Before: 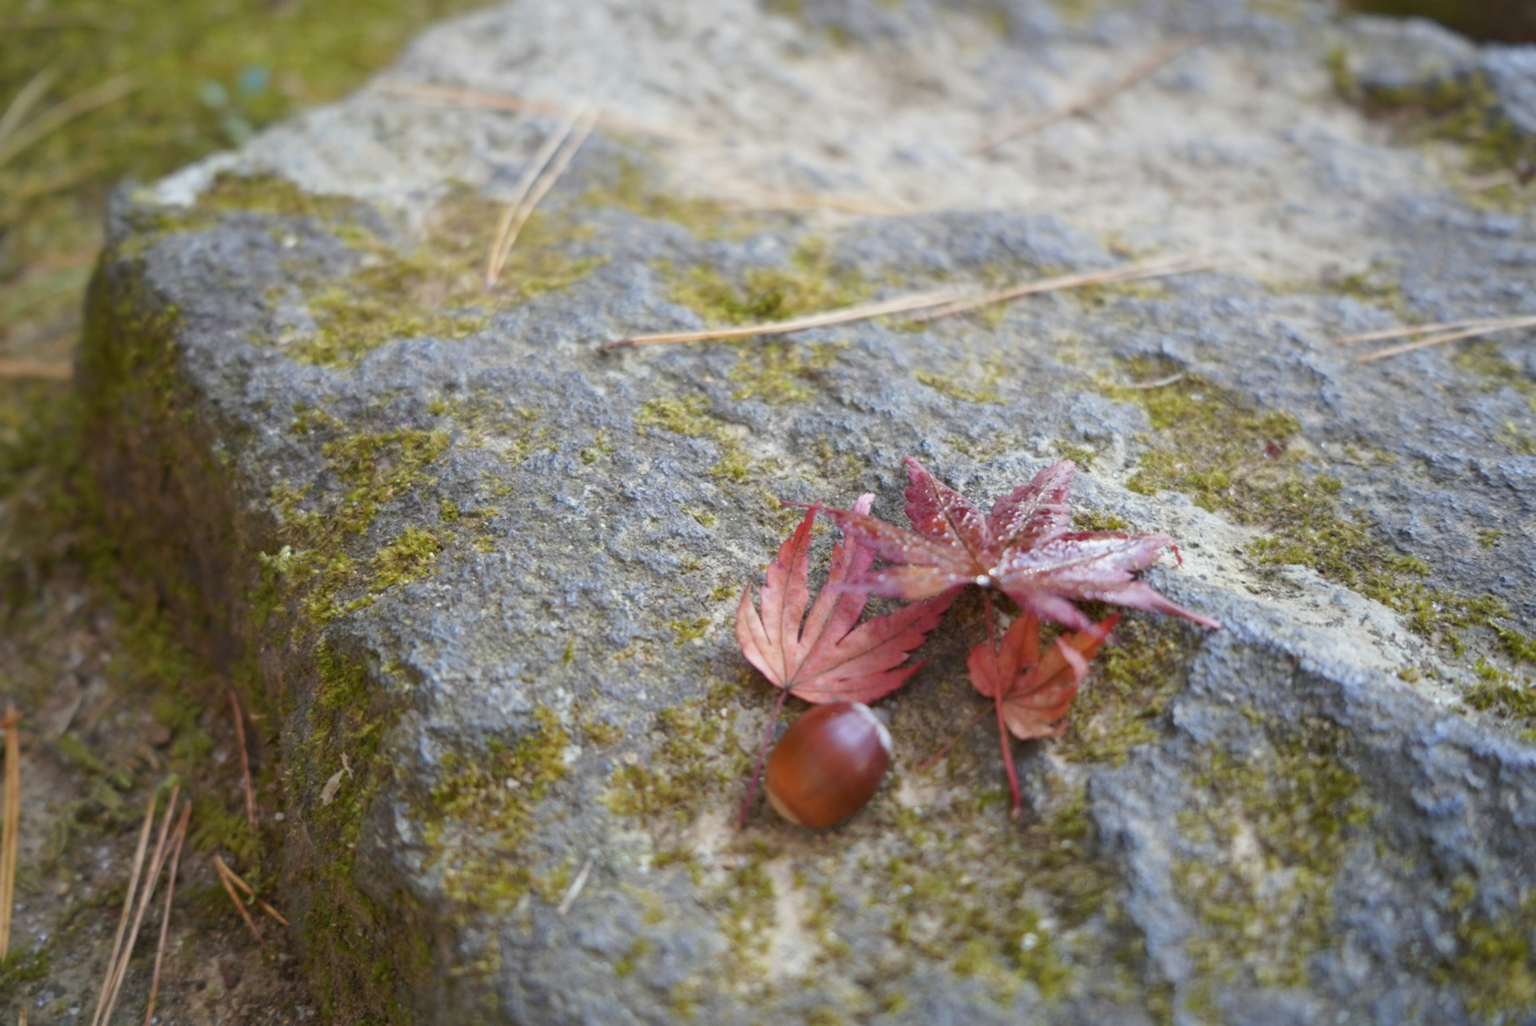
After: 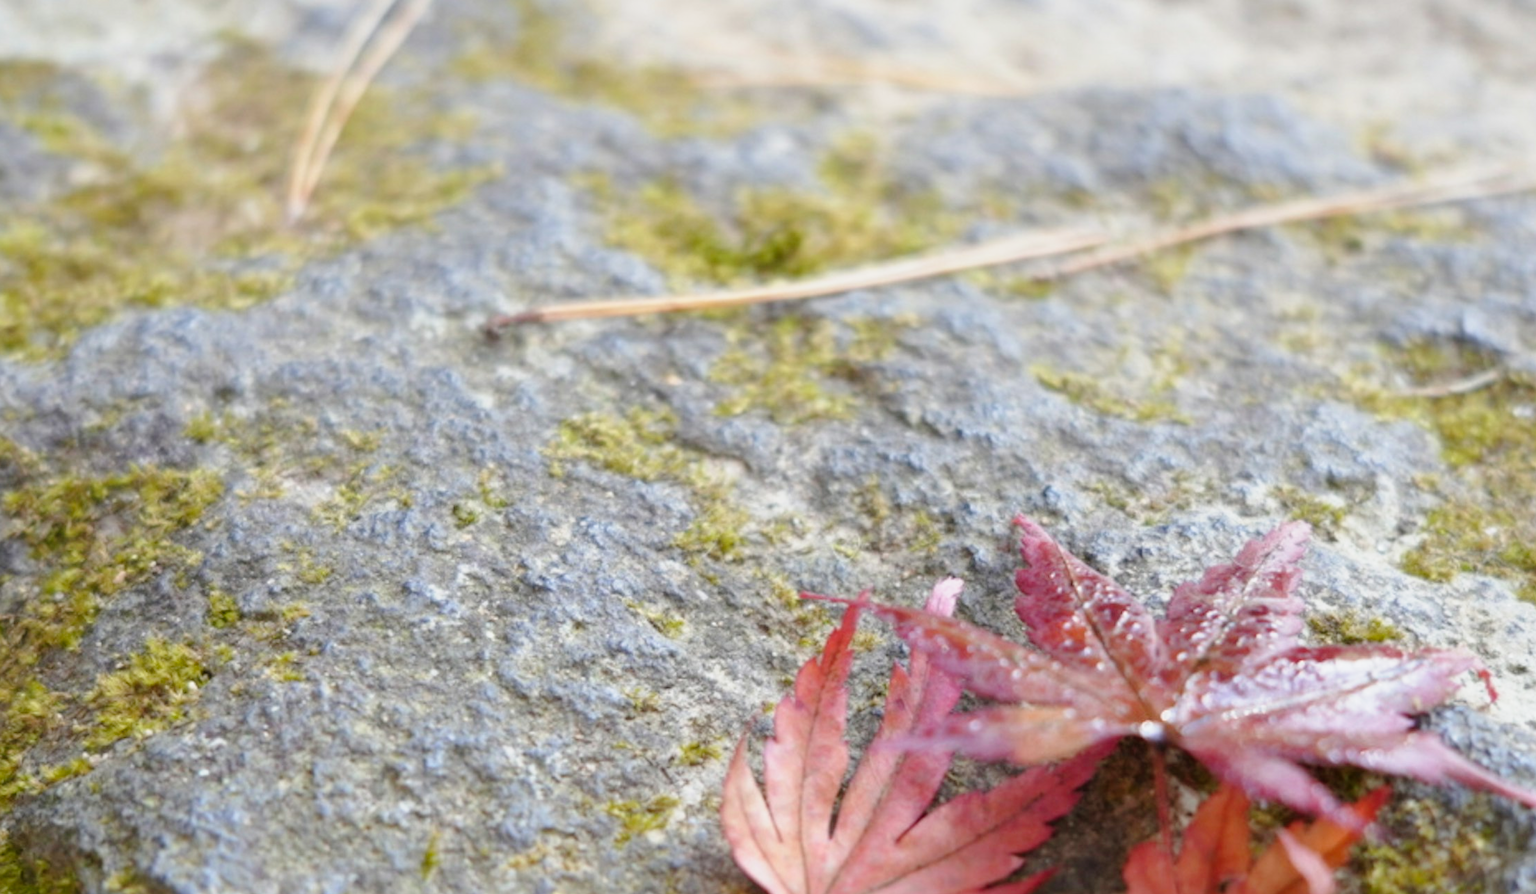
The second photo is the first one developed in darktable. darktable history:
tone curve: curves: ch0 [(0, 0) (0.091, 0.077) (0.389, 0.458) (0.745, 0.82) (0.844, 0.908) (0.909, 0.942) (1, 0.973)]; ch1 [(0, 0) (0.437, 0.404) (0.5, 0.5) (0.529, 0.55) (0.58, 0.6) (0.616, 0.649) (1, 1)]; ch2 [(0, 0) (0.442, 0.415) (0.5, 0.5) (0.535, 0.557) (0.585, 0.62) (1, 1)], preserve colors none
exposure: compensate exposure bias true, compensate highlight preservation false
crop: left 20.936%, top 15.695%, right 21.556%, bottom 34.155%
